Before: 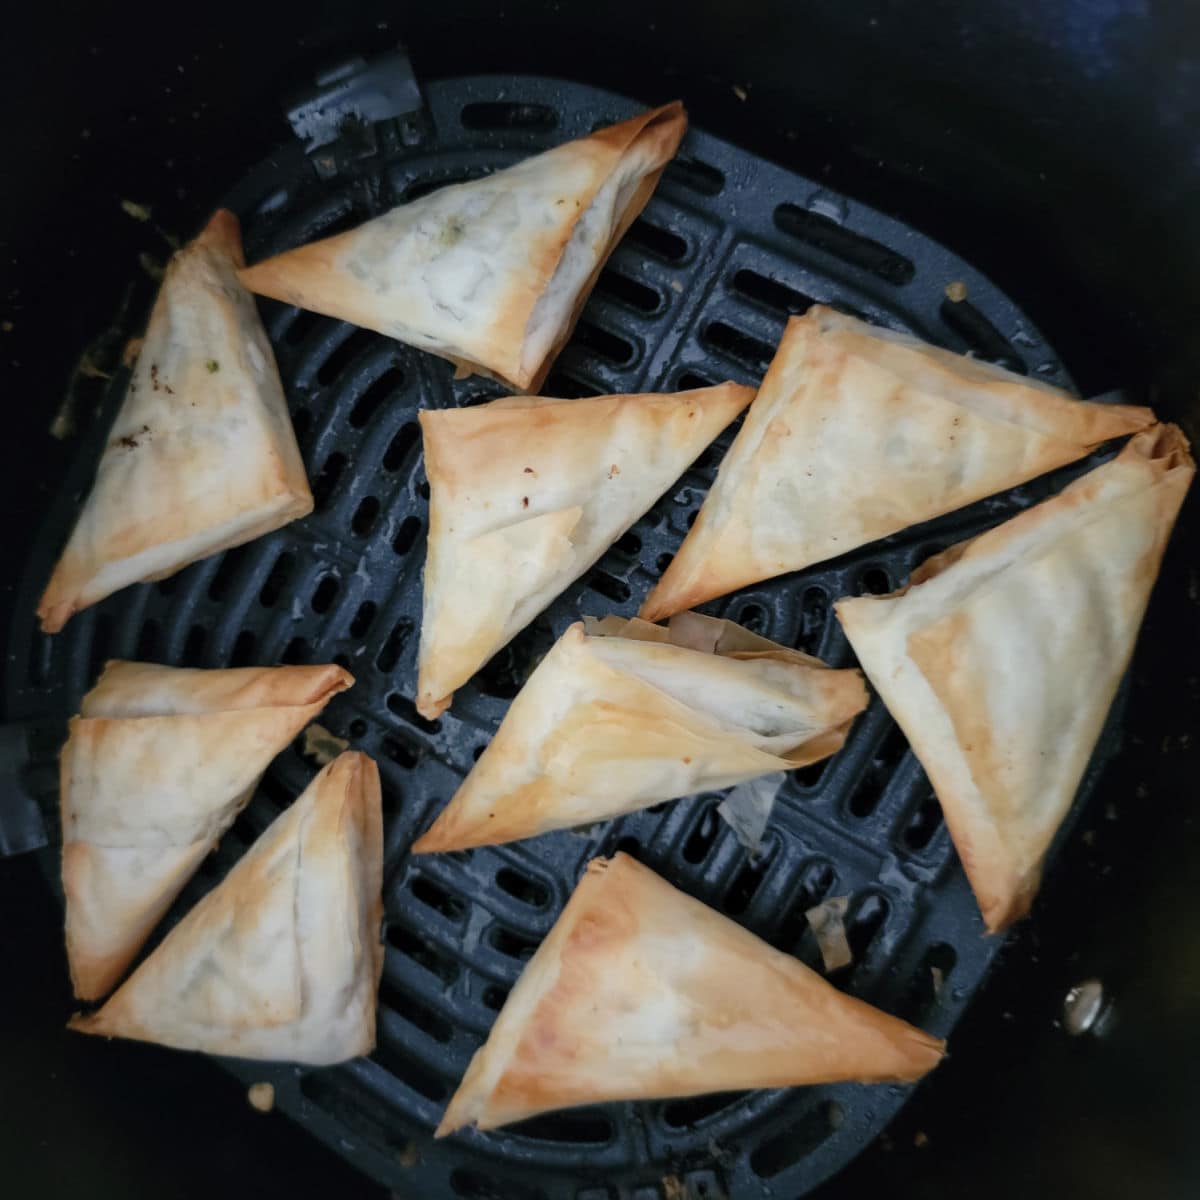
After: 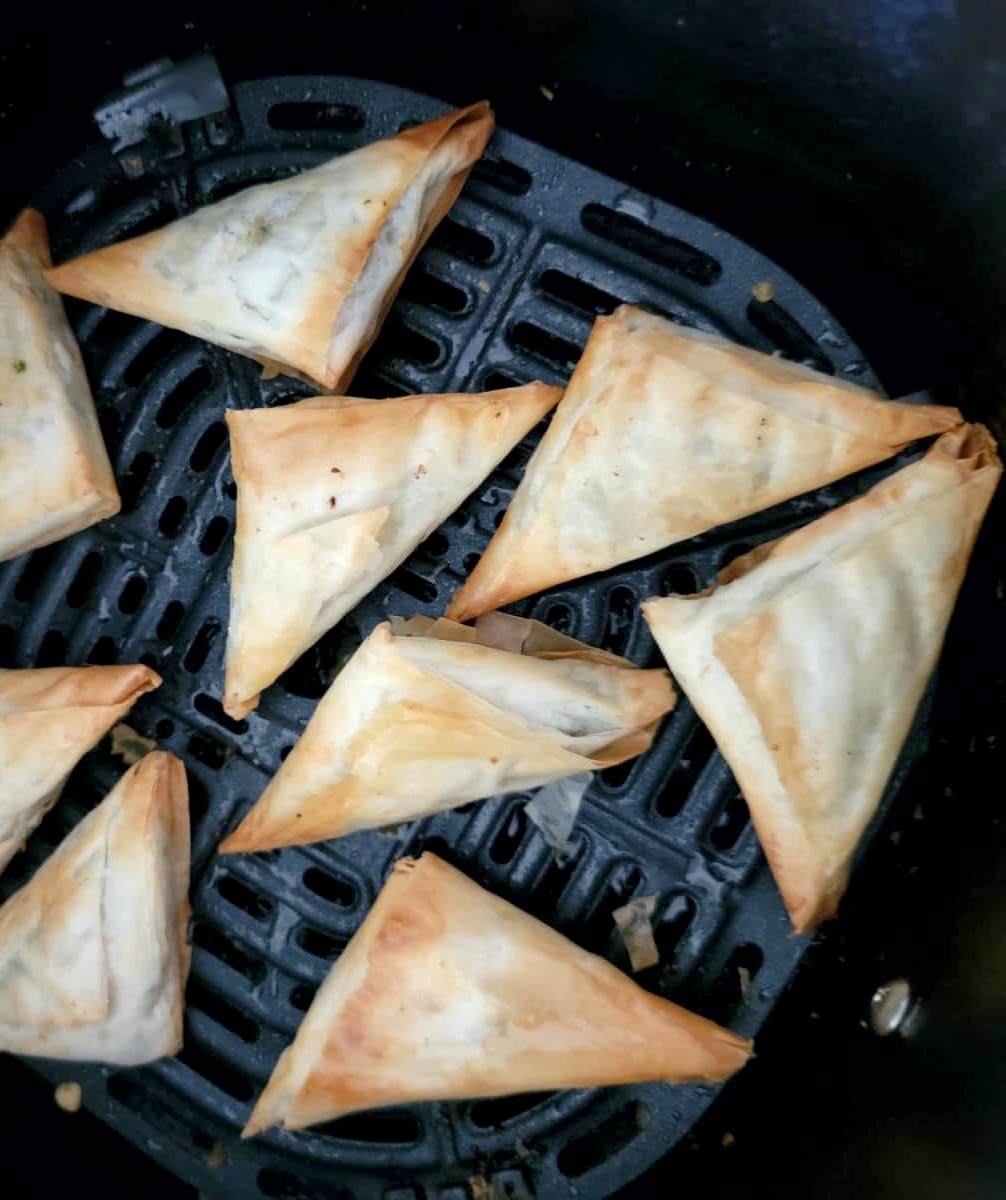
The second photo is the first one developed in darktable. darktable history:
exposure: black level correction 0.003, exposure 0.383 EV, compensate highlight preservation false
crop: left 16.145%
local contrast: mode bilateral grid, contrast 20, coarseness 50, detail 120%, midtone range 0.2
